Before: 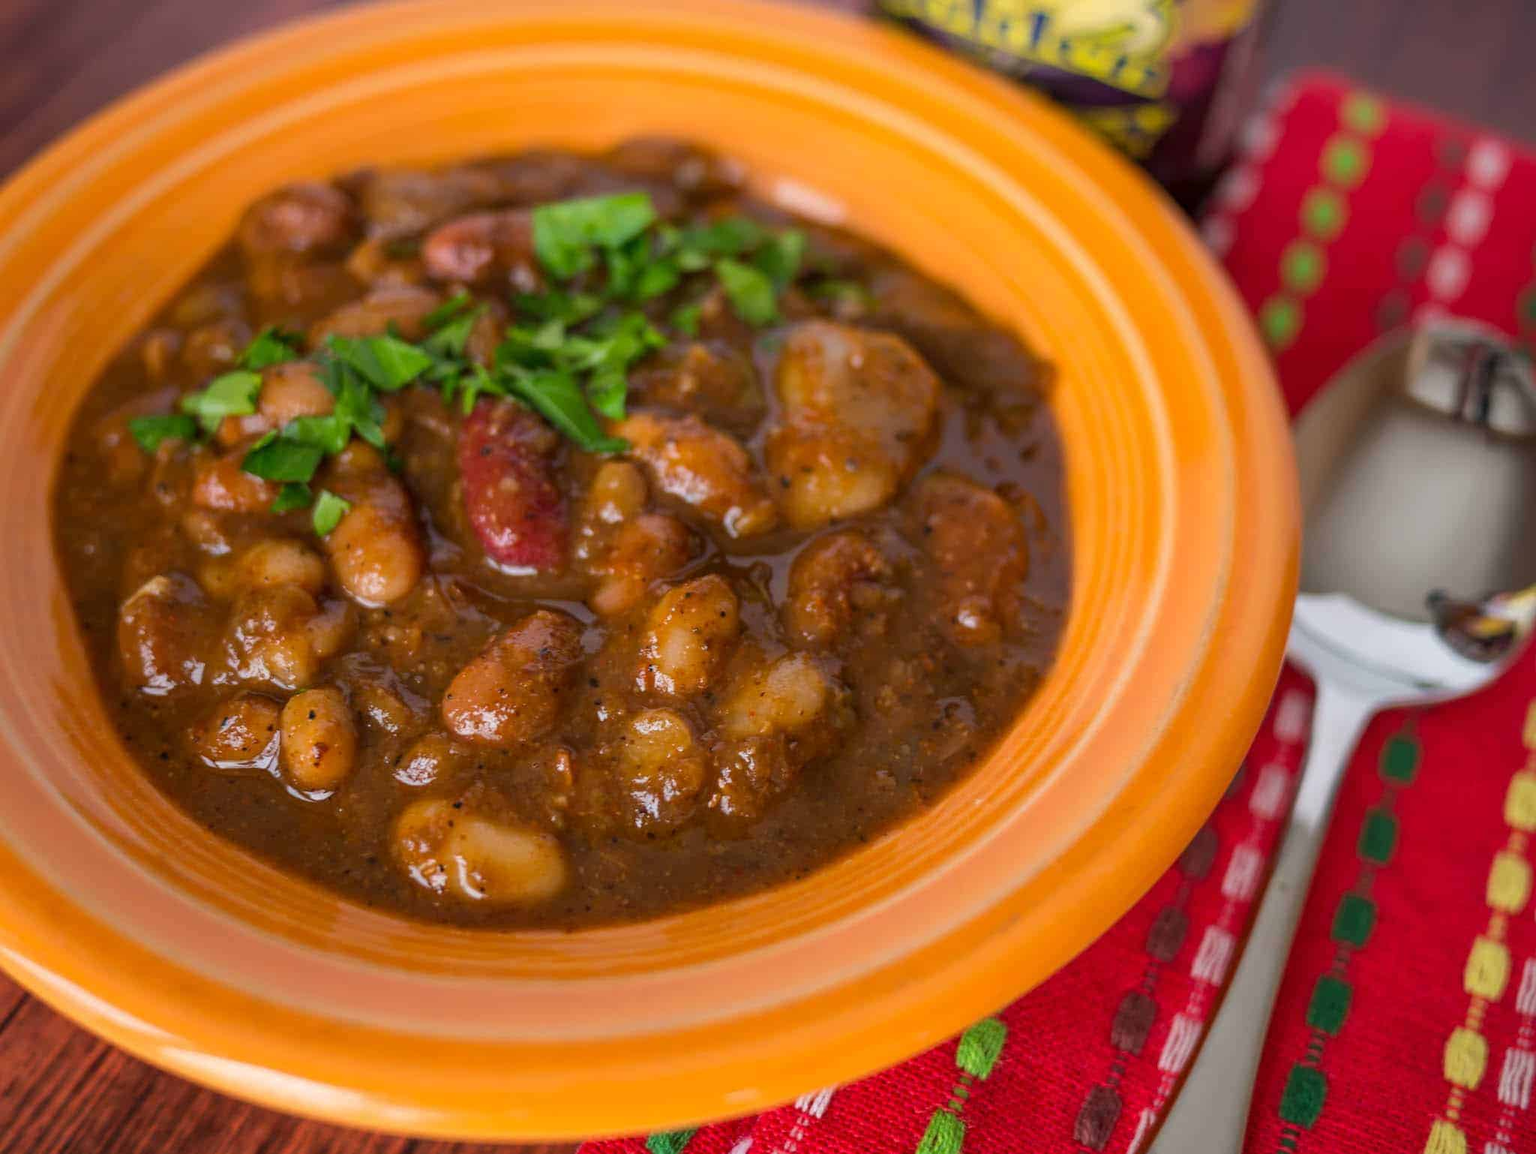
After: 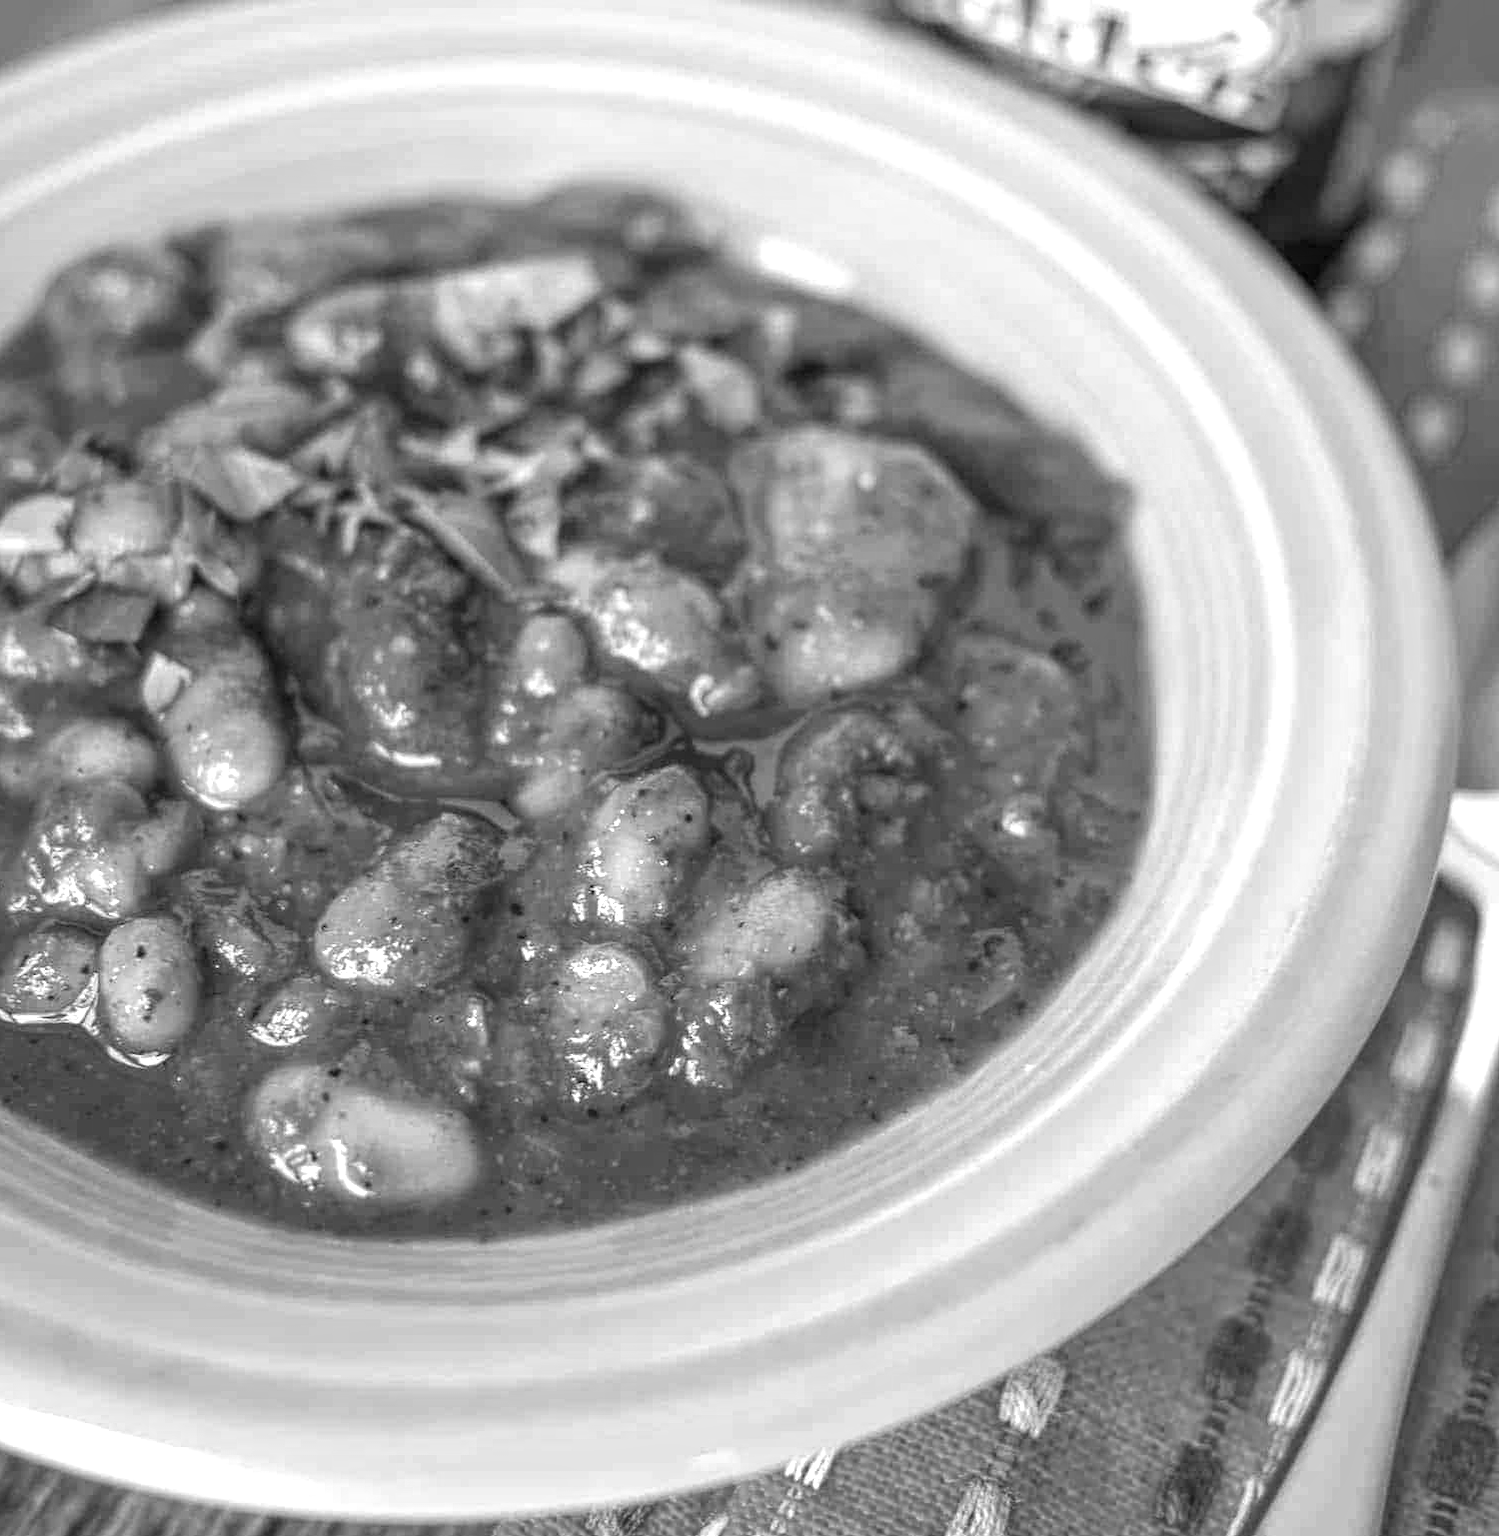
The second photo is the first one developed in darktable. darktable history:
monochrome: on, module defaults
local contrast: highlights 99%, shadows 86%, detail 160%, midtone range 0.2
exposure: black level correction 0, exposure 0.953 EV, compensate exposure bias true, compensate highlight preservation false
crop: left 13.443%, right 13.31%
